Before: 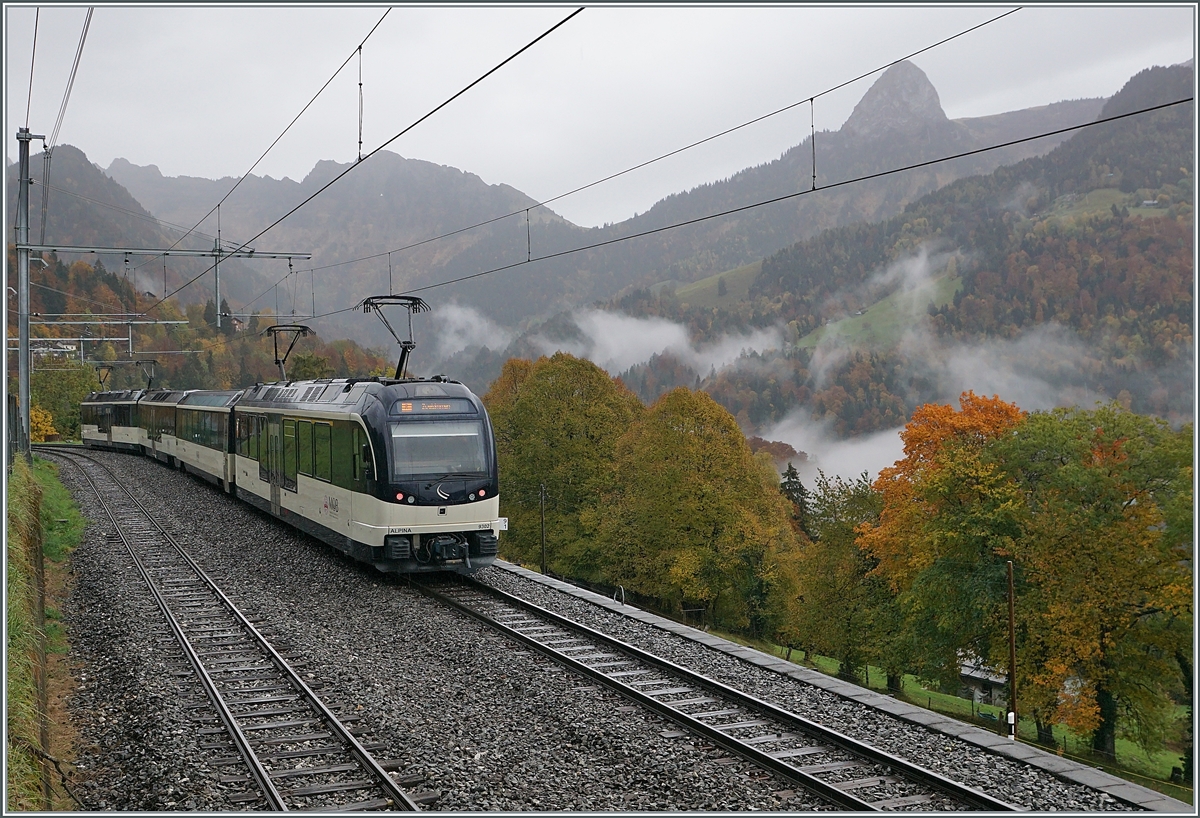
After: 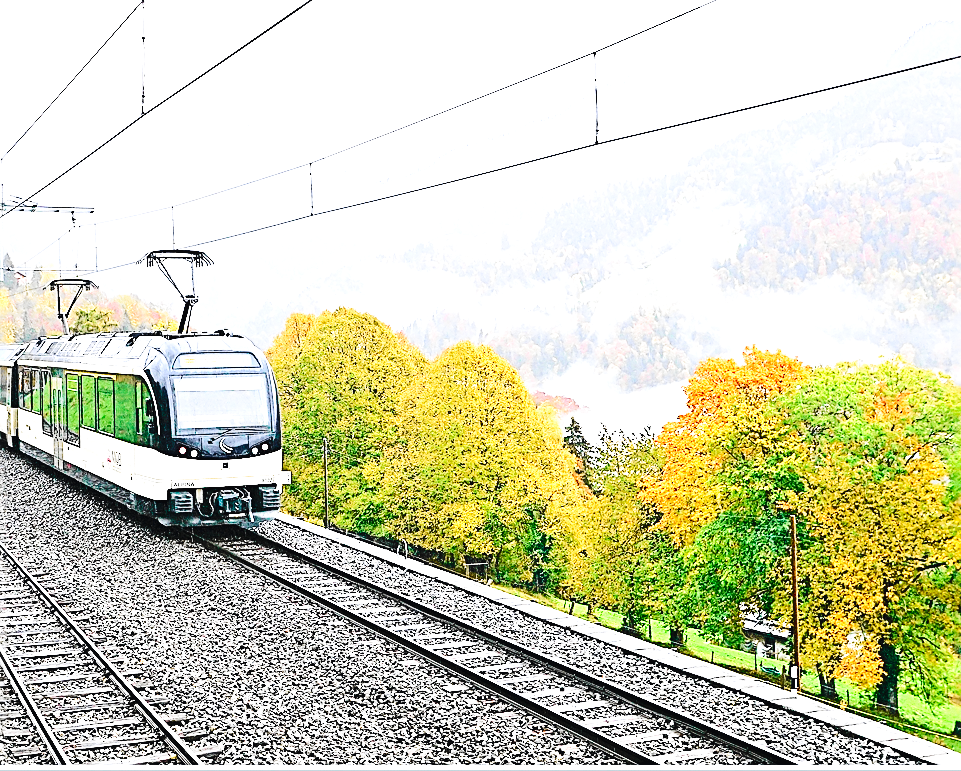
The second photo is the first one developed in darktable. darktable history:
tone curve: curves: ch0 [(0, 0.023) (0.103, 0.087) (0.295, 0.297) (0.445, 0.531) (0.553, 0.665) (0.735, 0.843) (0.994, 1)]; ch1 [(0, 0) (0.427, 0.346) (0.456, 0.426) (0.484, 0.494) (0.509, 0.505) (0.535, 0.56) (0.581, 0.632) (0.646, 0.715) (1, 1)]; ch2 [(0, 0) (0.369, 0.388) (0.449, 0.431) (0.501, 0.495) (0.533, 0.518) (0.572, 0.612) (0.677, 0.752) (1, 1)], color space Lab, independent channels, preserve colors none
crop and rotate: left 18.139%, top 5.739%, right 1.732%
exposure: black level correction 0, exposure 1.379 EV, compensate exposure bias true, compensate highlight preservation false
sharpen: radius 2.615, amount 0.701
tone equalizer: -8 EV -0.383 EV, -7 EV -0.37 EV, -6 EV -0.333 EV, -5 EV -0.209 EV, -3 EV 0.207 EV, -2 EV 0.313 EV, -1 EV 0.396 EV, +0 EV 0.426 EV, edges refinement/feathering 500, mask exposure compensation -1.57 EV, preserve details no
base curve: curves: ch0 [(0, 0) (0.036, 0.025) (0.121, 0.166) (0.206, 0.329) (0.605, 0.79) (1, 1)], preserve colors none
